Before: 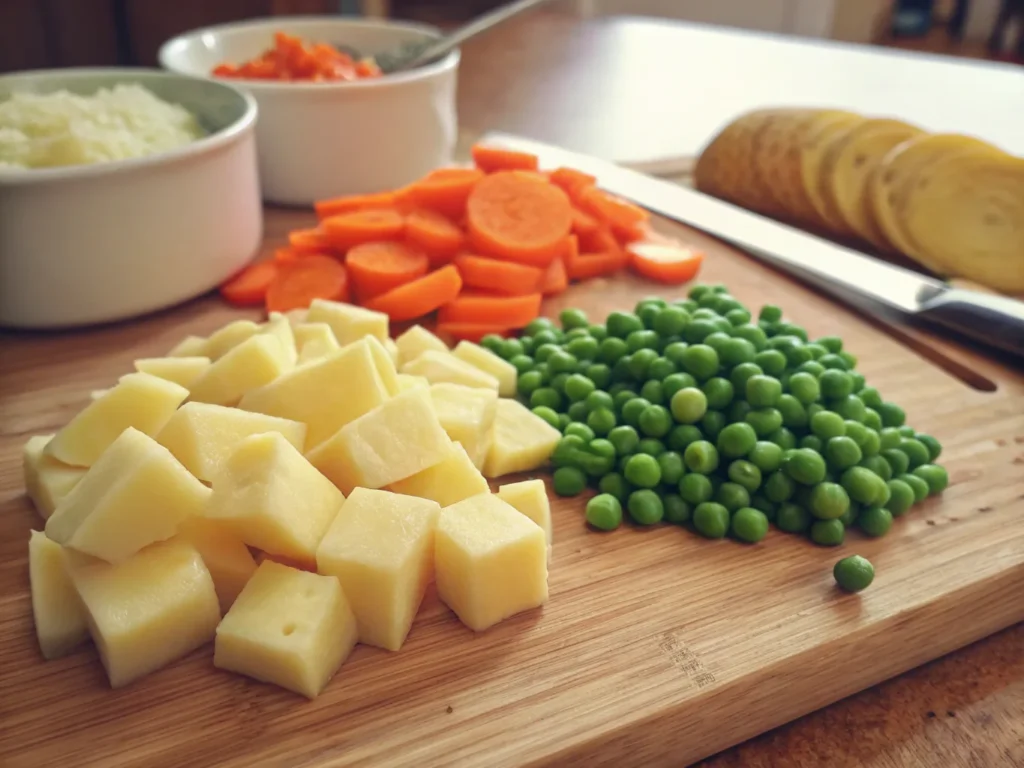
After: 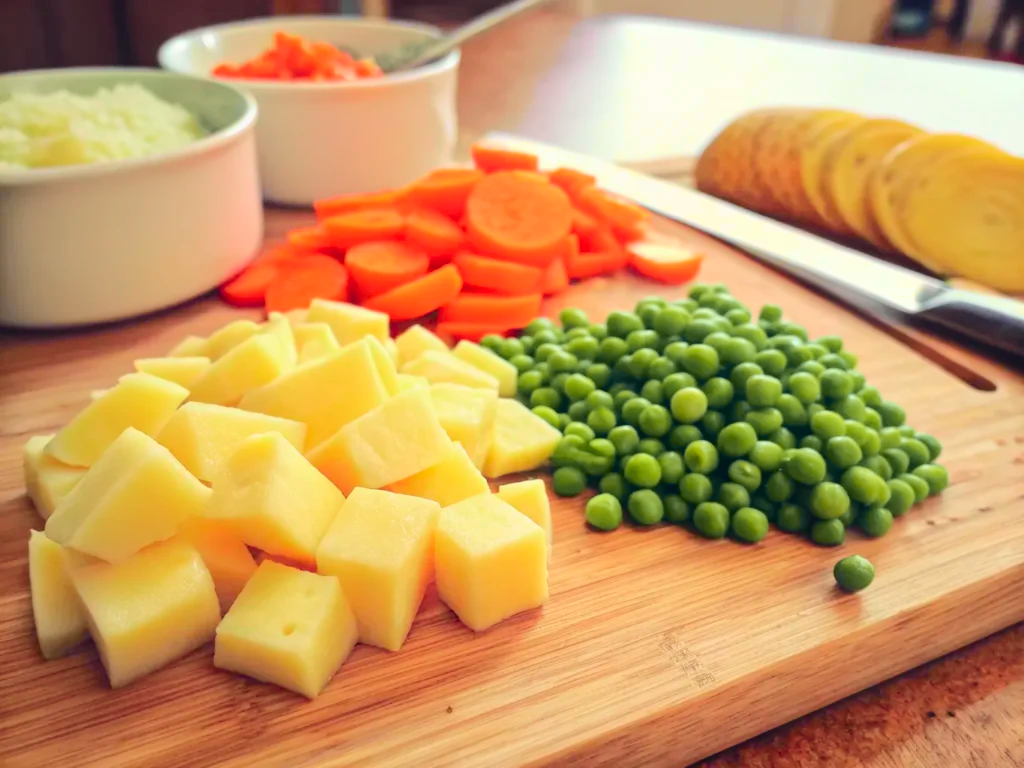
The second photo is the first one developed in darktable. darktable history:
tone curve: curves: ch0 [(0, 0) (0.131, 0.135) (0.288, 0.372) (0.451, 0.608) (0.612, 0.739) (0.736, 0.832) (1, 1)]; ch1 [(0, 0) (0.392, 0.398) (0.487, 0.471) (0.496, 0.493) (0.519, 0.531) (0.557, 0.591) (0.581, 0.639) (0.622, 0.711) (1, 1)]; ch2 [(0, 0) (0.388, 0.344) (0.438, 0.425) (0.476, 0.482) (0.502, 0.508) (0.524, 0.531) (0.538, 0.58) (0.58, 0.621) (0.613, 0.679) (0.655, 0.738) (1, 1)], color space Lab, independent channels, preserve colors none
